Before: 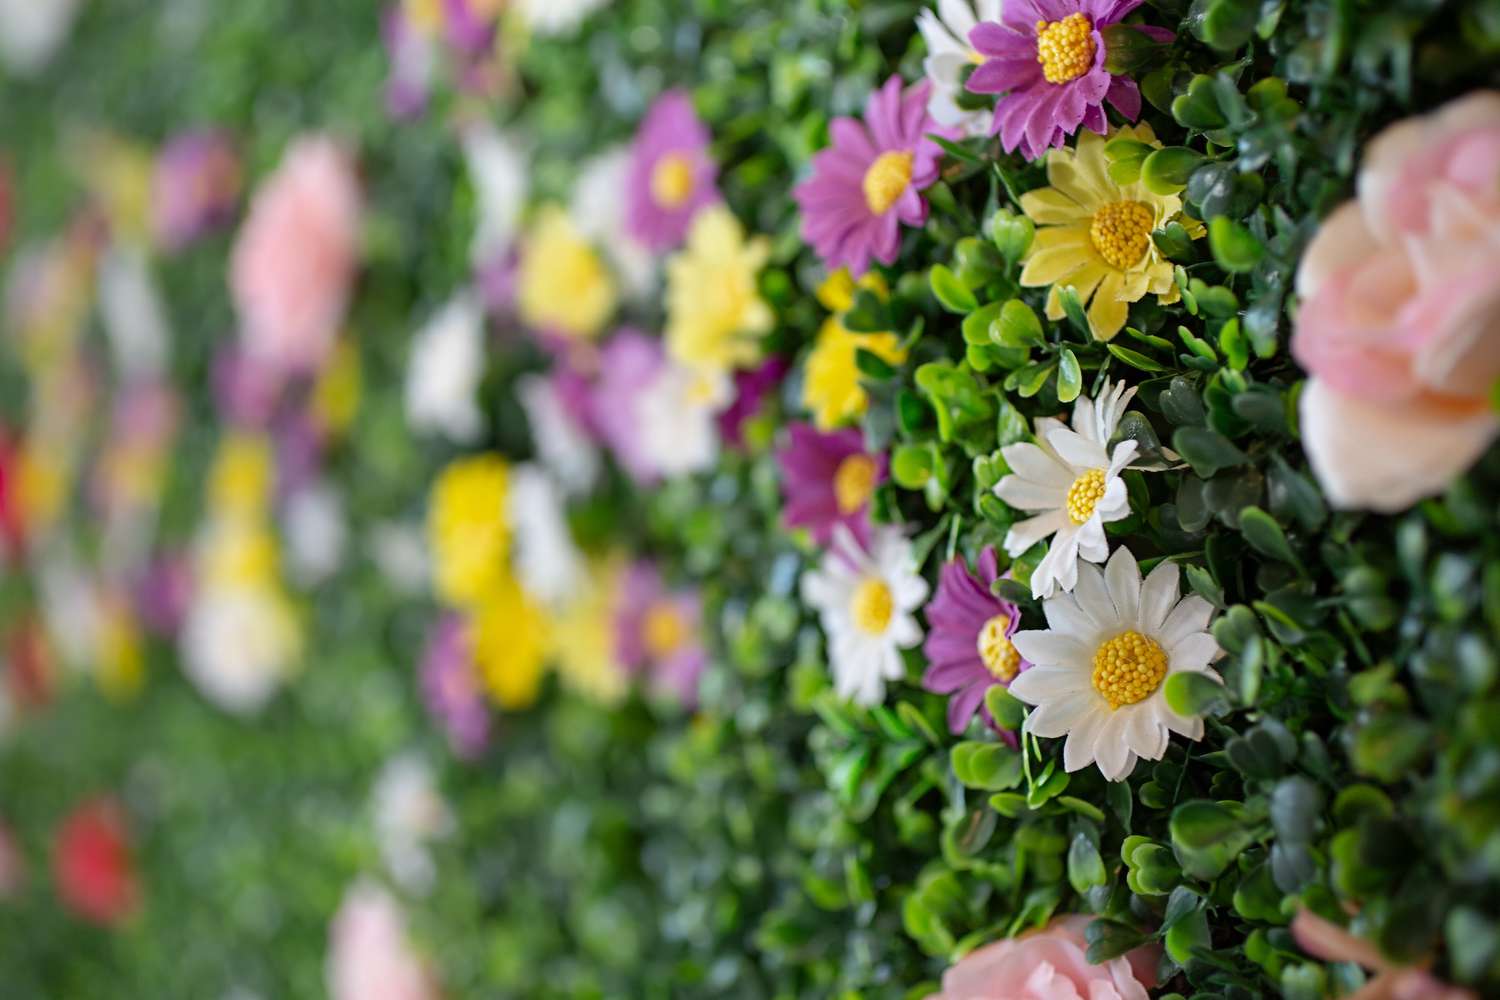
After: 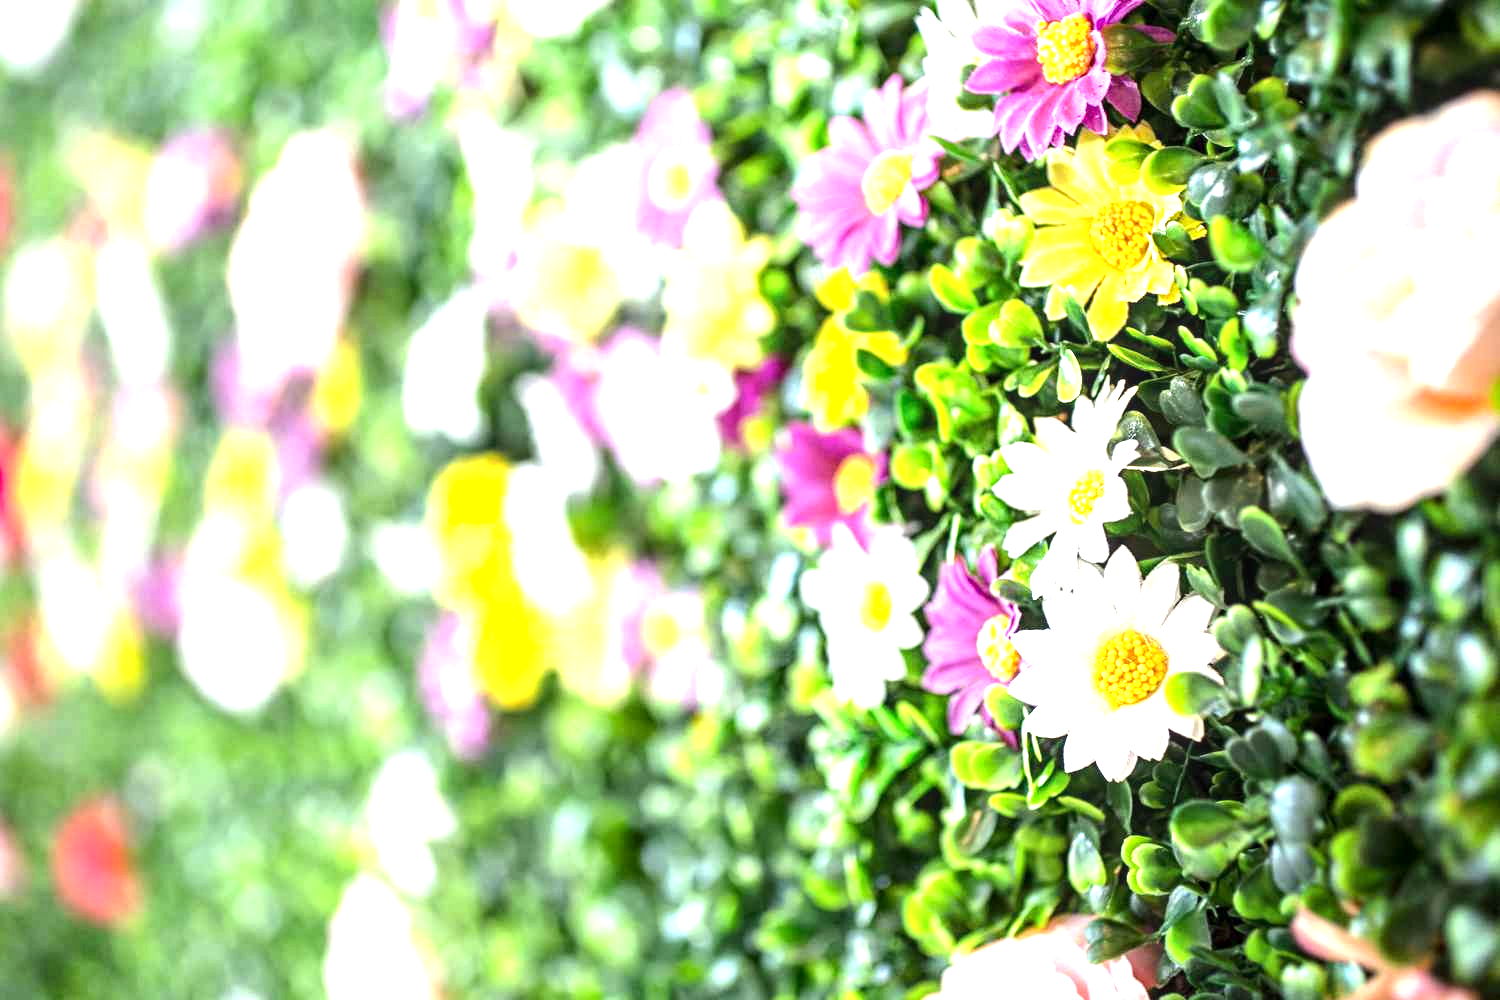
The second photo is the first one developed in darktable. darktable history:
exposure: black level correction 0.001, exposure 1.735 EV, compensate highlight preservation false
tone equalizer: -8 EV -0.417 EV, -7 EV -0.389 EV, -6 EV -0.333 EV, -5 EV -0.222 EV, -3 EV 0.222 EV, -2 EV 0.333 EV, -1 EV 0.389 EV, +0 EV 0.417 EV, edges refinement/feathering 500, mask exposure compensation -1.57 EV, preserve details no
local contrast: detail 130%
